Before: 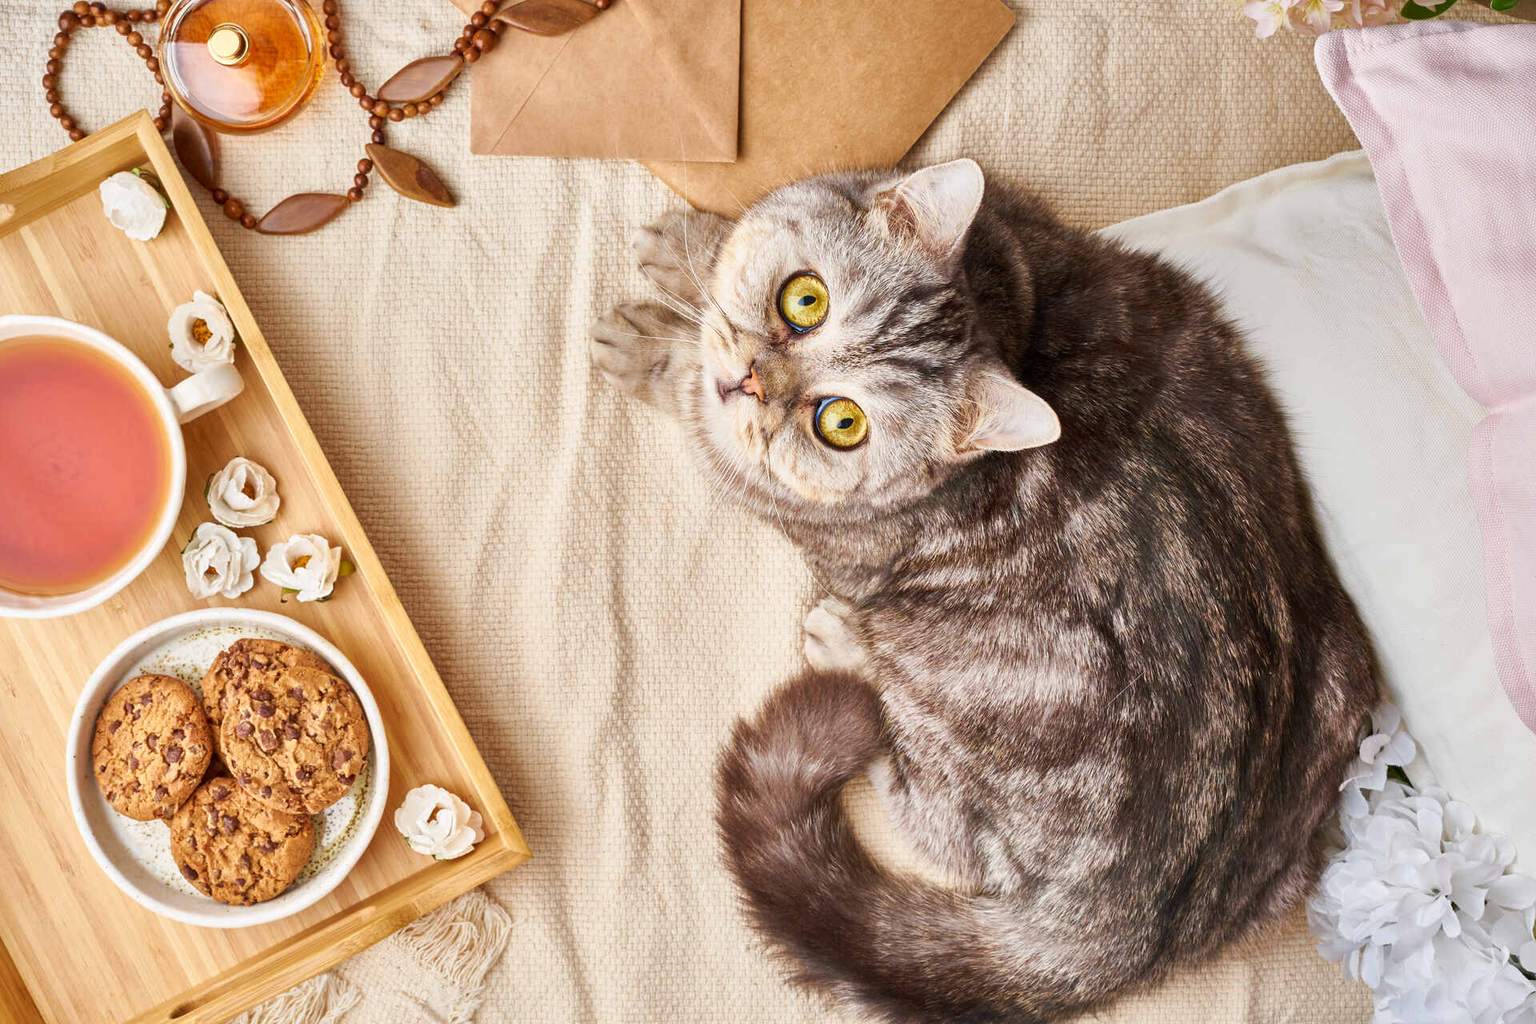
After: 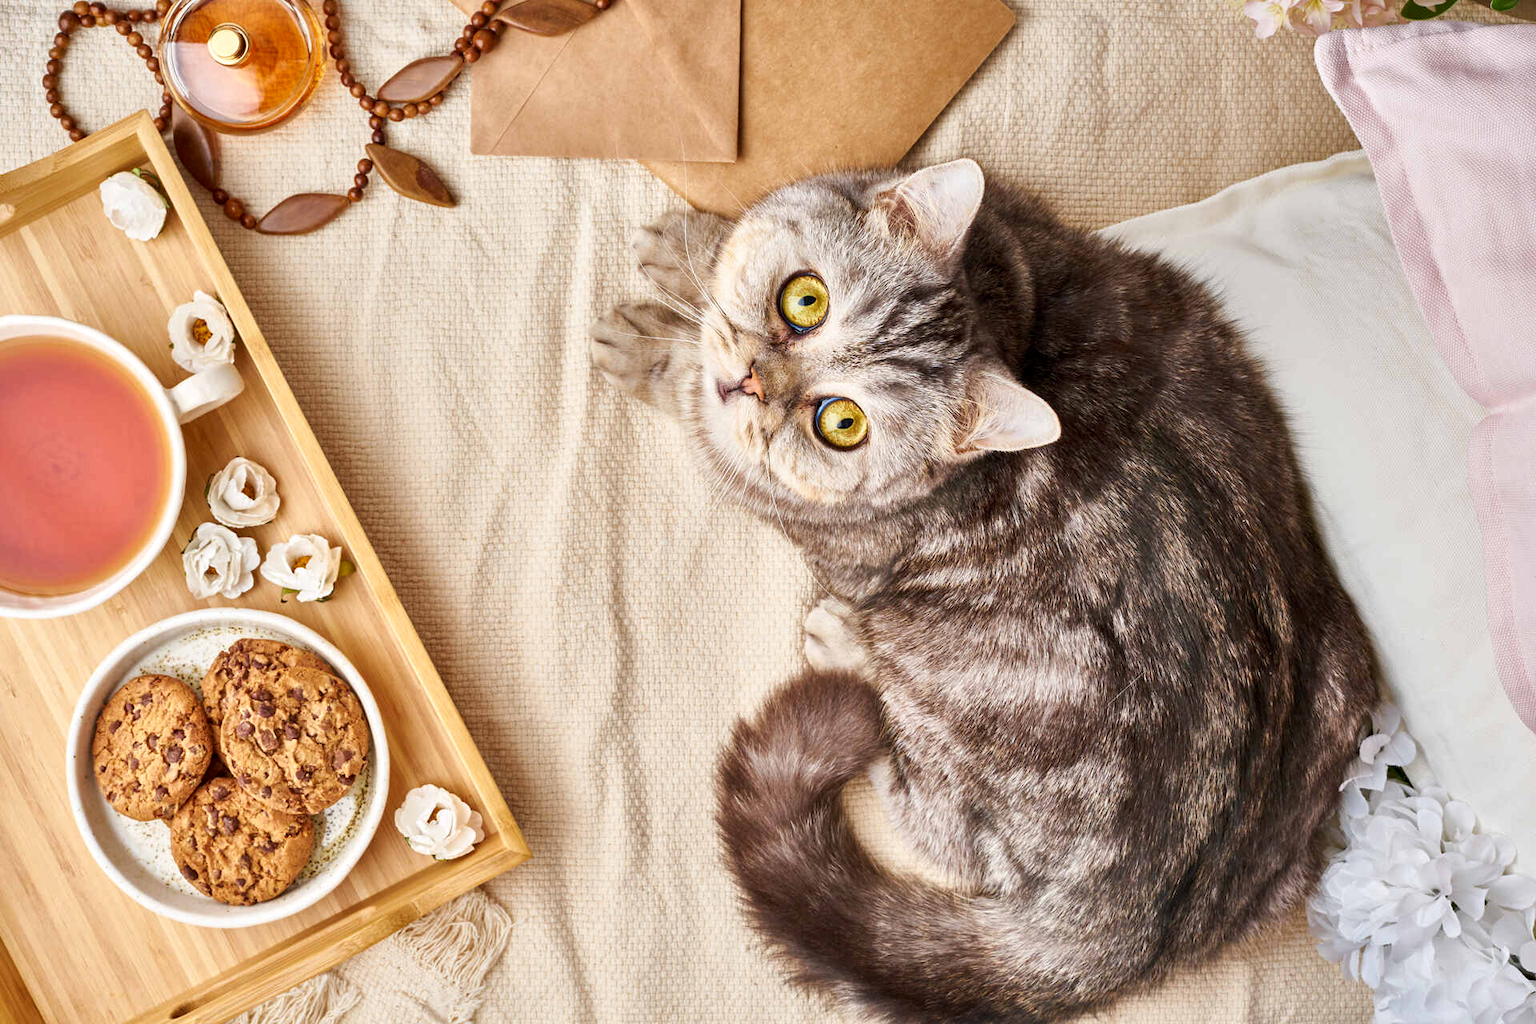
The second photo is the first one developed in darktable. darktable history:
contrast equalizer "[local contrast]": y [[0.509, 0.517, 0.523, 0.523, 0.517, 0.509], [0.5 ×6], [0.5 ×6], [0 ×6], [0 ×6]]
